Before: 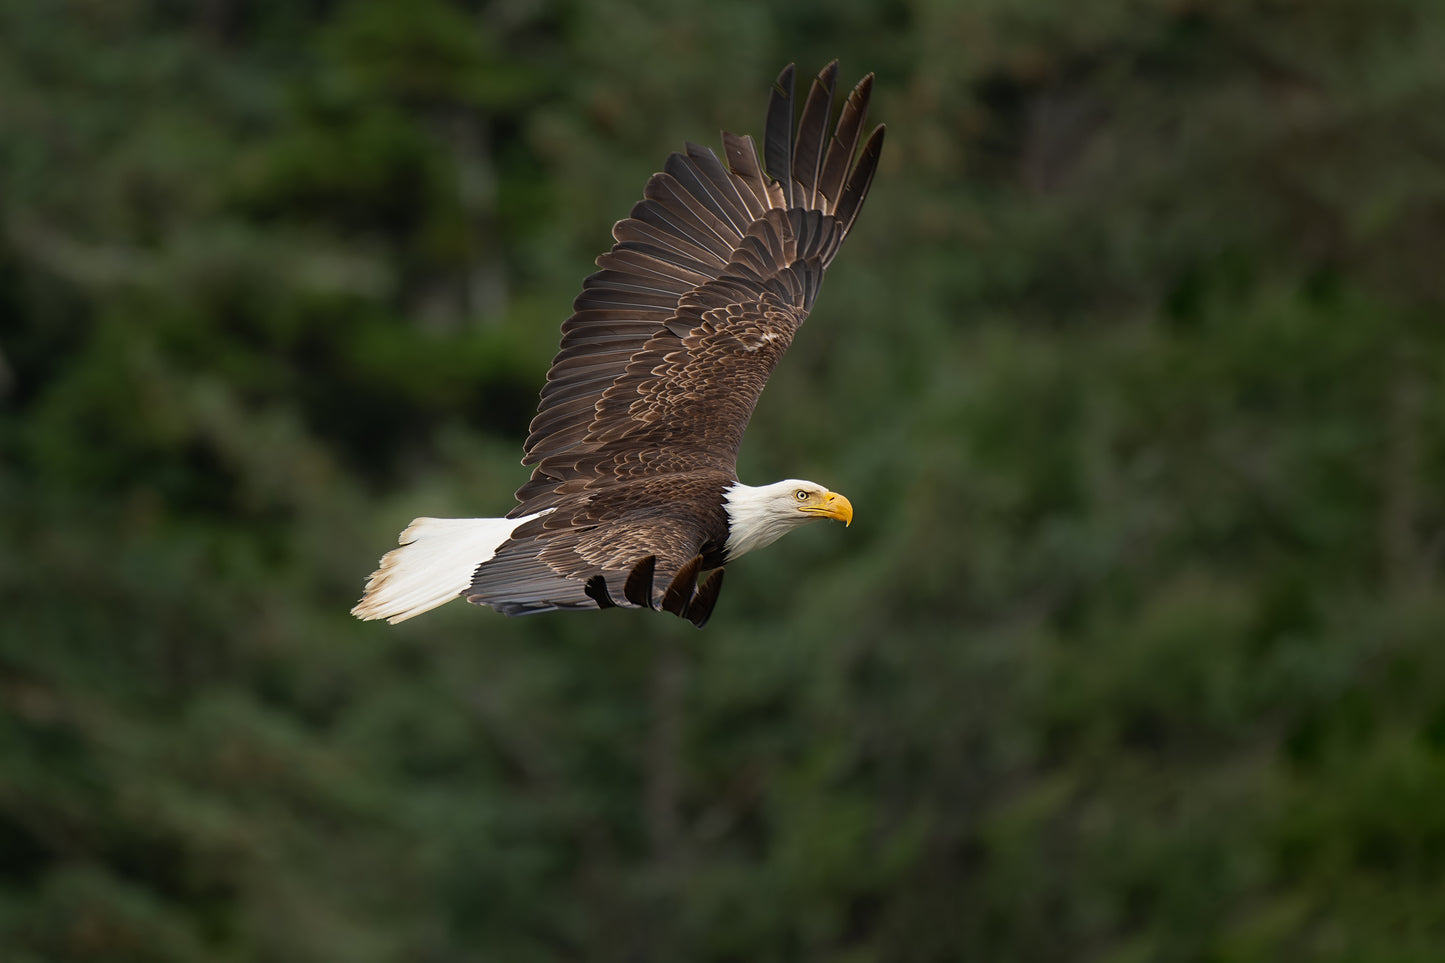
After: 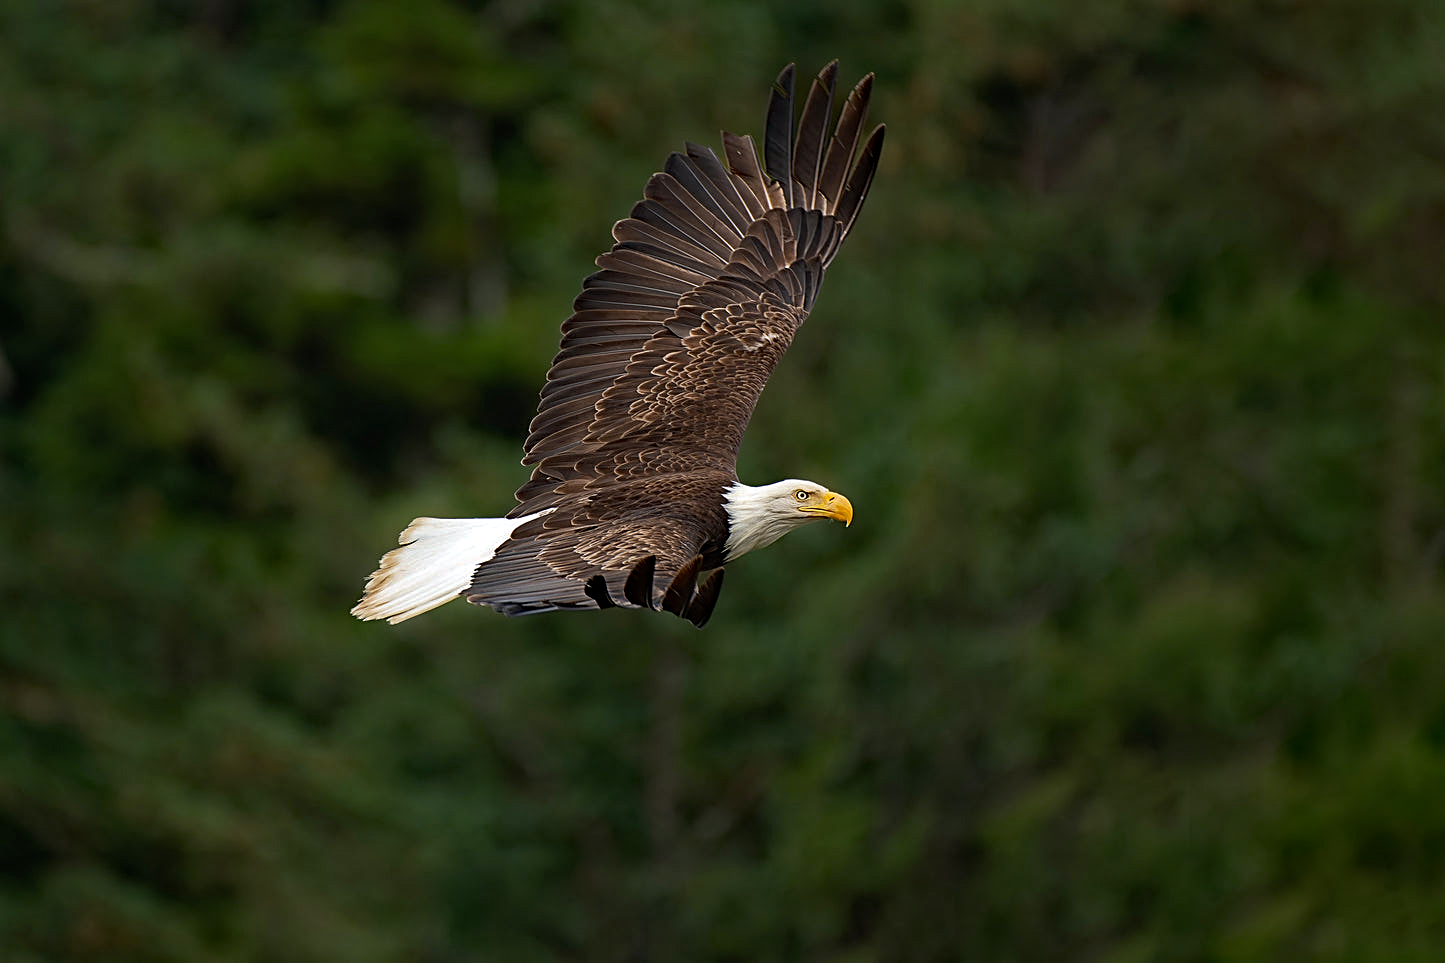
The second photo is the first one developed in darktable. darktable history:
sharpen: on, module defaults
haze removal: strength 0.522, distance 0.92, compatibility mode true, adaptive false
